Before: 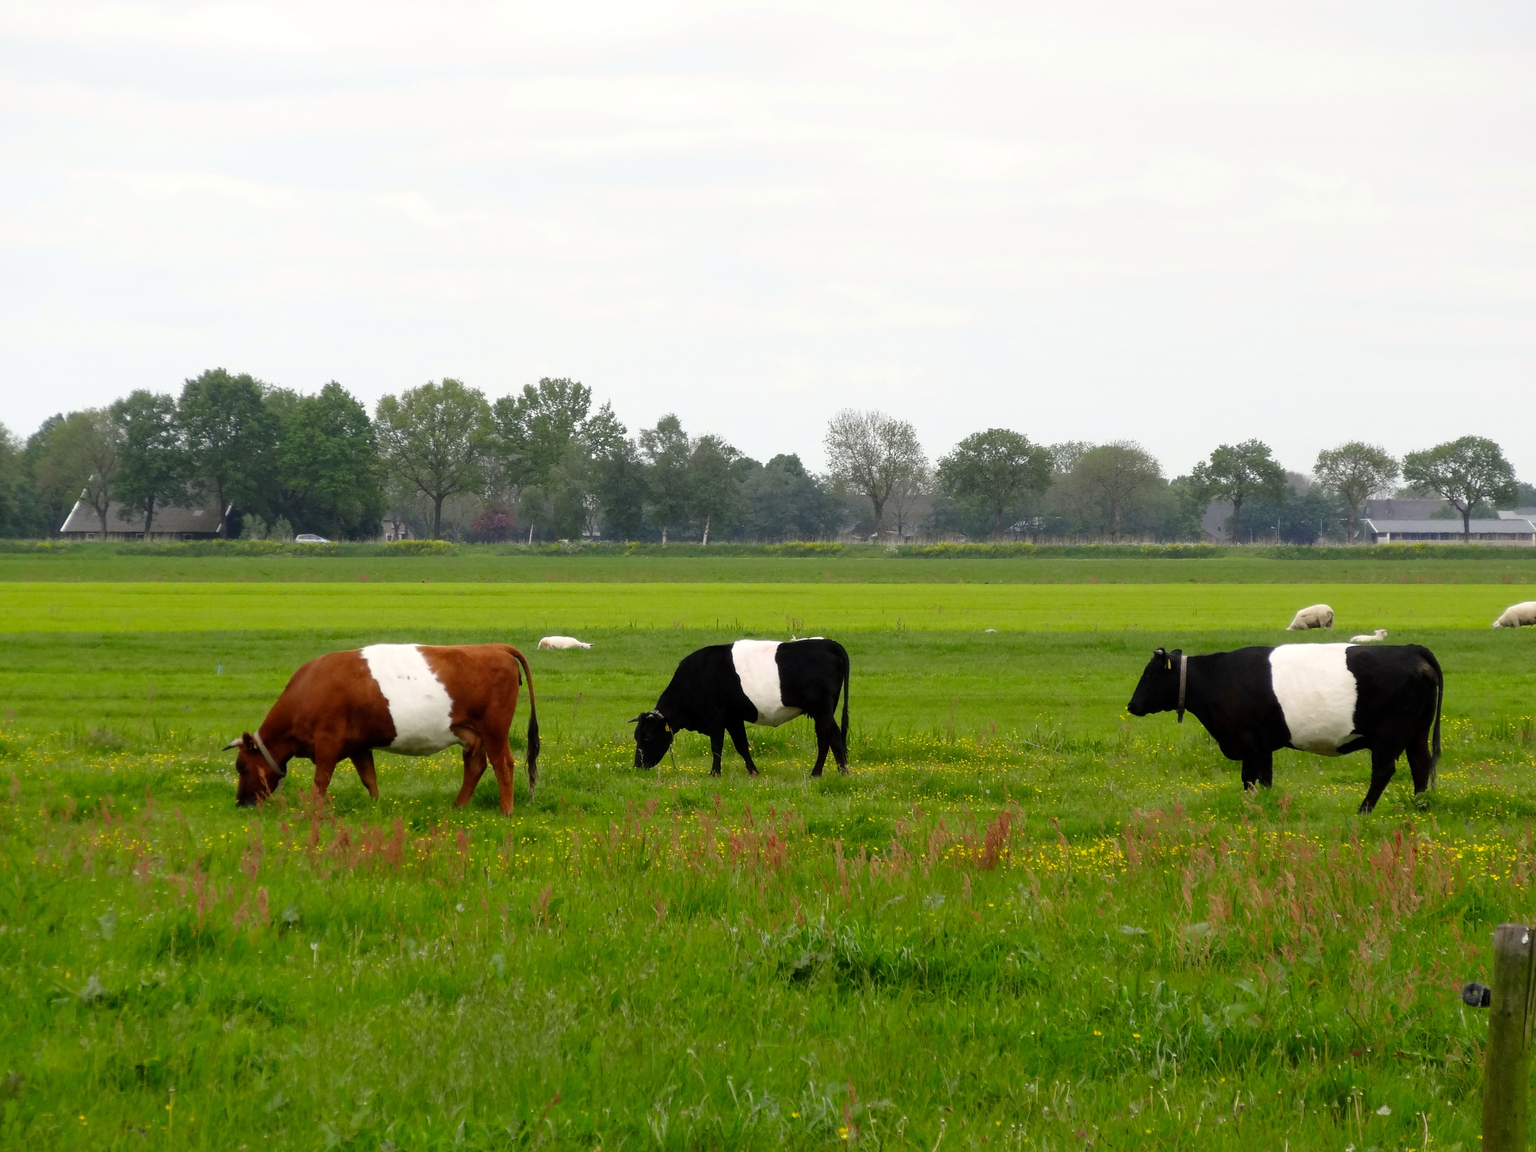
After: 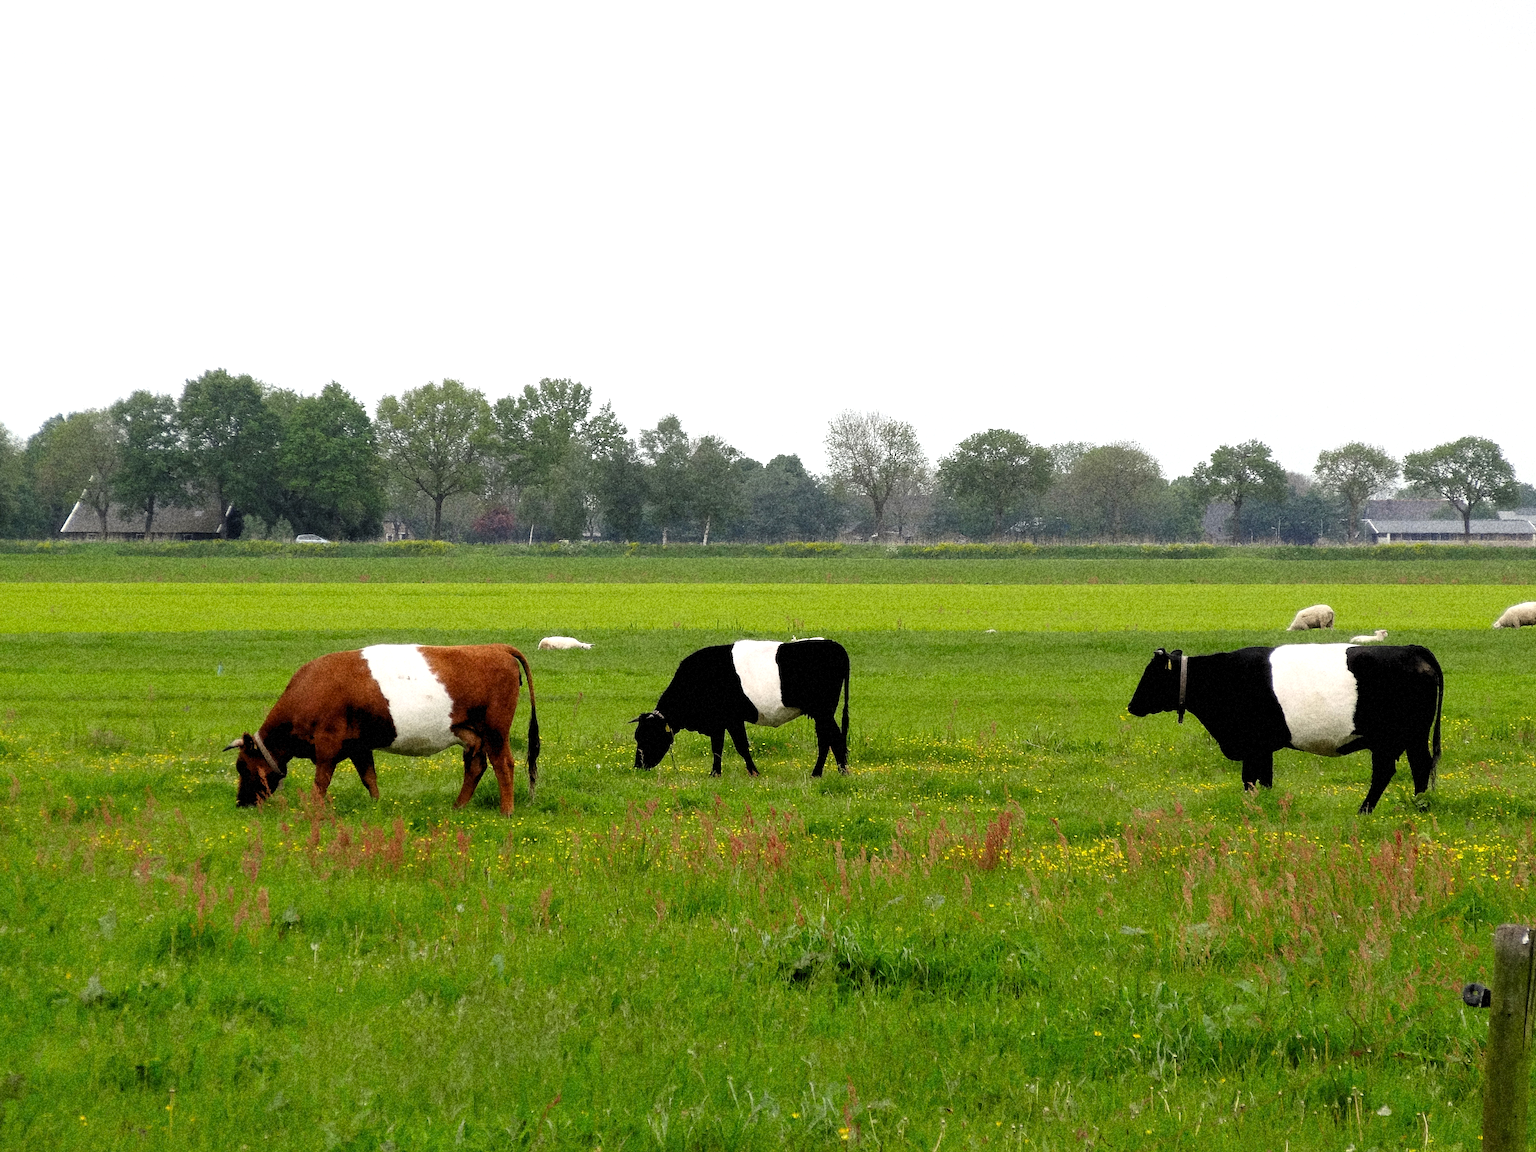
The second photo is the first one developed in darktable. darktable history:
sharpen: on, module defaults
grain: coarseness 14.49 ISO, strength 48.04%, mid-tones bias 35%
rgb levels: levels [[0.01, 0.419, 0.839], [0, 0.5, 1], [0, 0.5, 1]]
